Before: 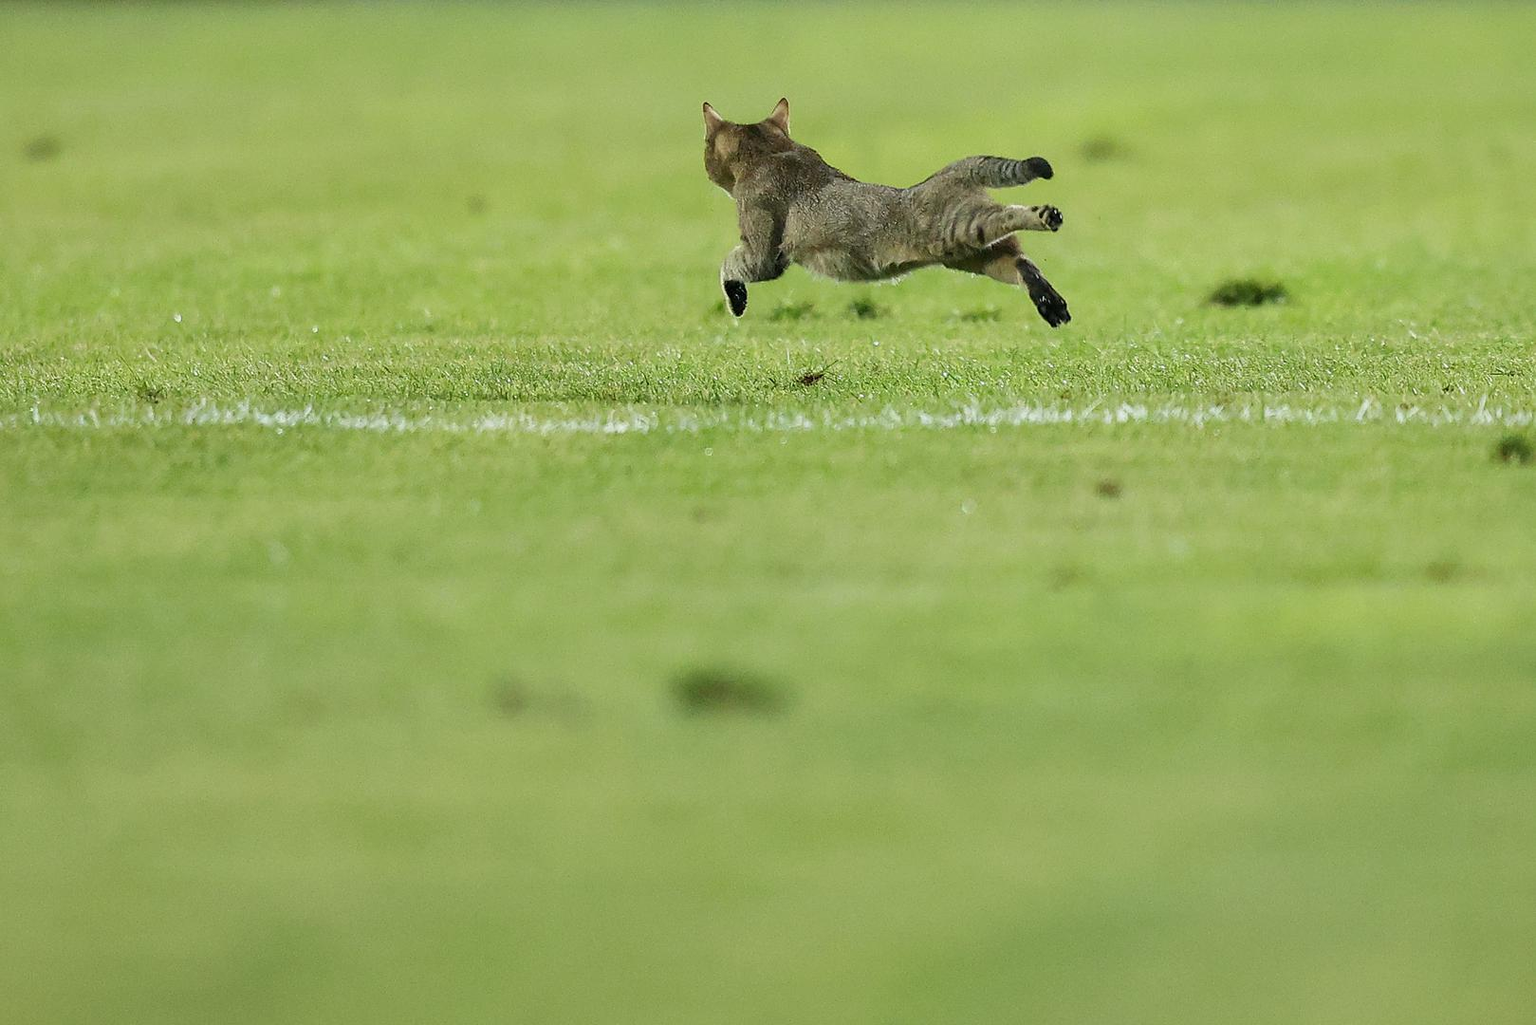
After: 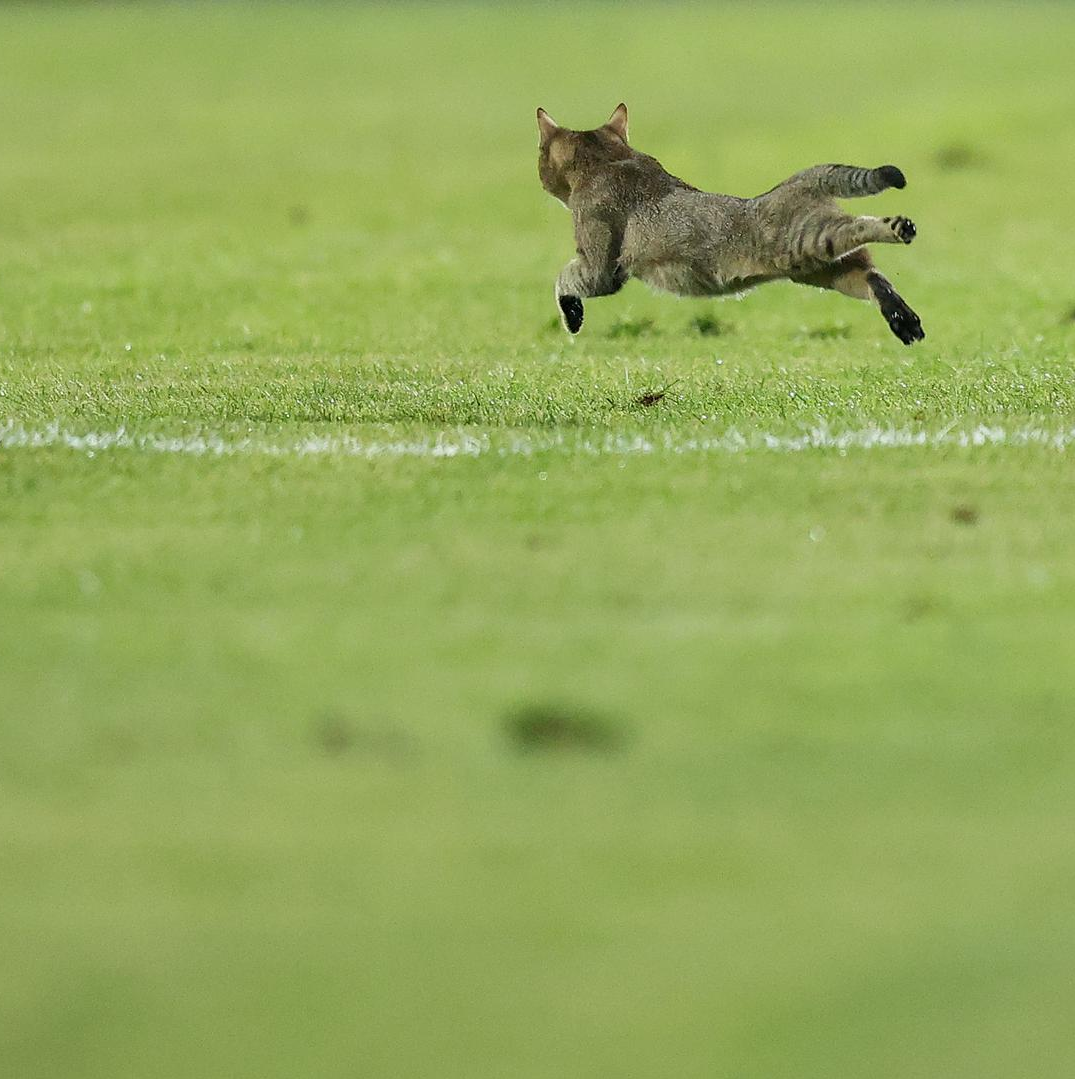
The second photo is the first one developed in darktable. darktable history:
crop and rotate: left 12.633%, right 20.955%
